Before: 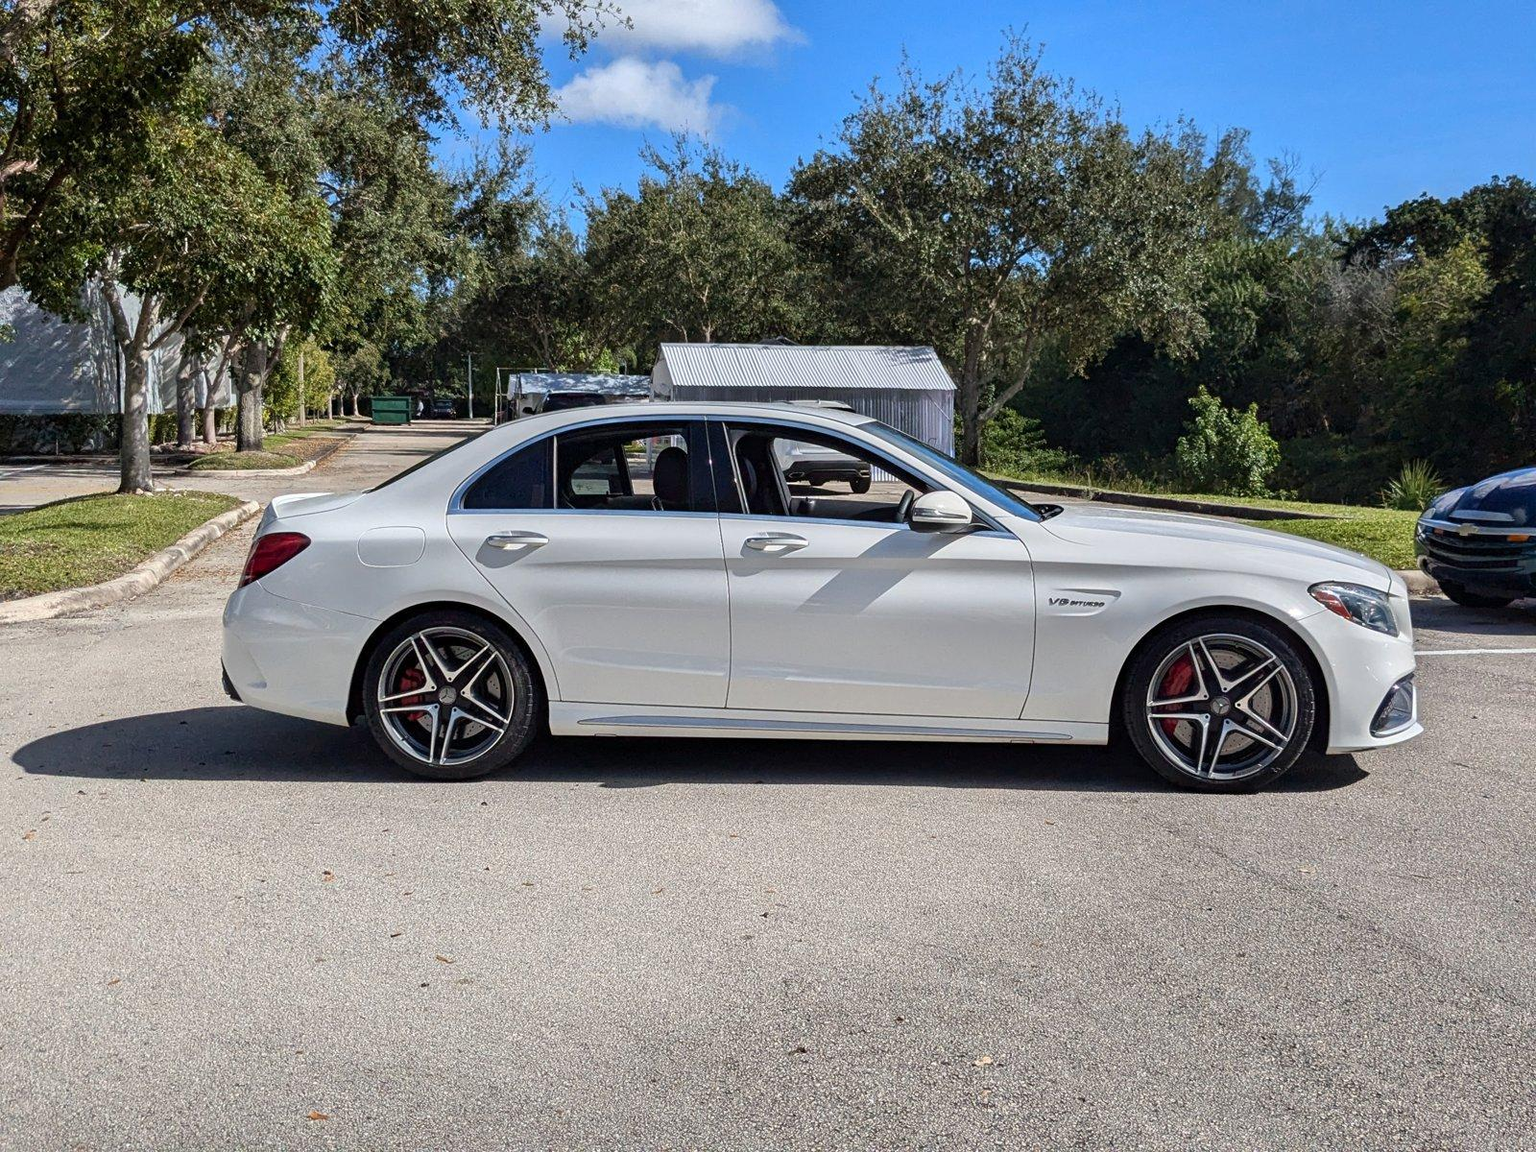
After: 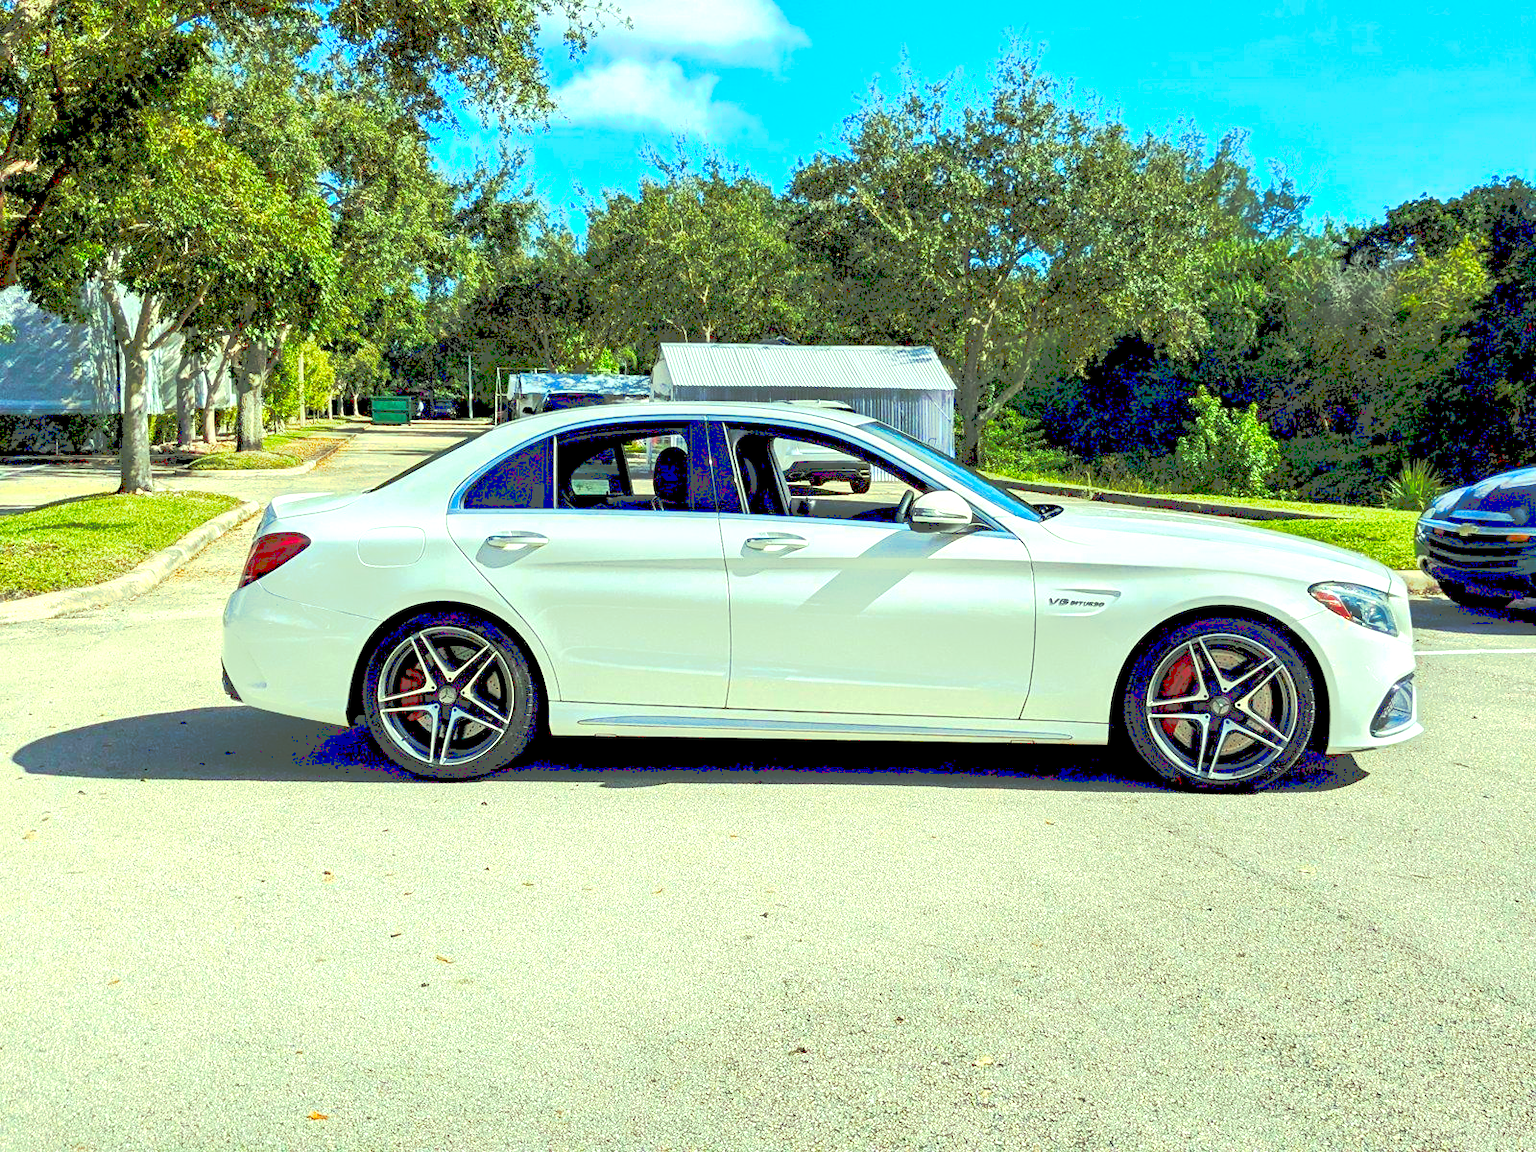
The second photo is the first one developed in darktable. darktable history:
exposure: black level correction 0.008, exposure 0.979 EV, compensate highlight preservation false
color correction: highlights a* -10.77, highlights b* 9.8, saturation 1.72
tone curve: curves: ch0 [(0, 0) (0.003, 0.345) (0.011, 0.345) (0.025, 0.345) (0.044, 0.349) (0.069, 0.353) (0.1, 0.356) (0.136, 0.359) (0.177, 0.366) (0.224, 0.378) (0.277, 0.398) (0.335, 0.429) (0.399, 0.476) (0.468, 0.545) (0.543, 0.624) (0.623, 0.721) (0.709, 0.811) (0.801, 0.876) (0.898, 0.913) (1, 1)], preserve colors none
